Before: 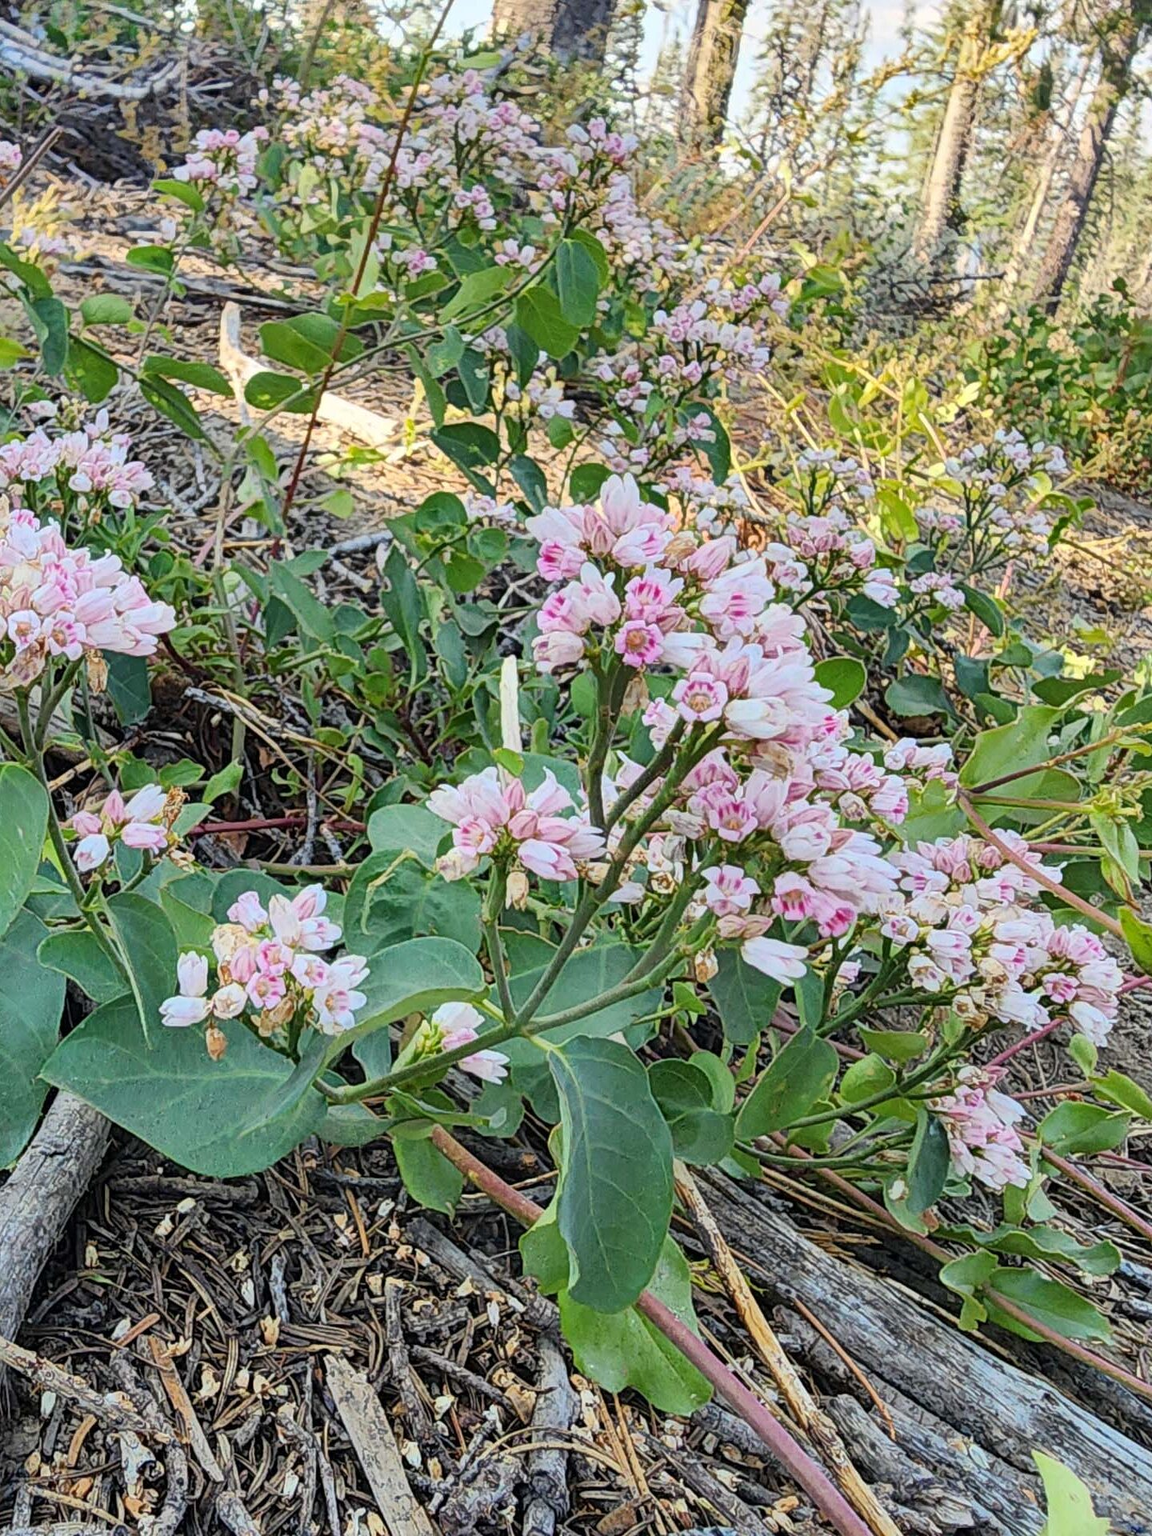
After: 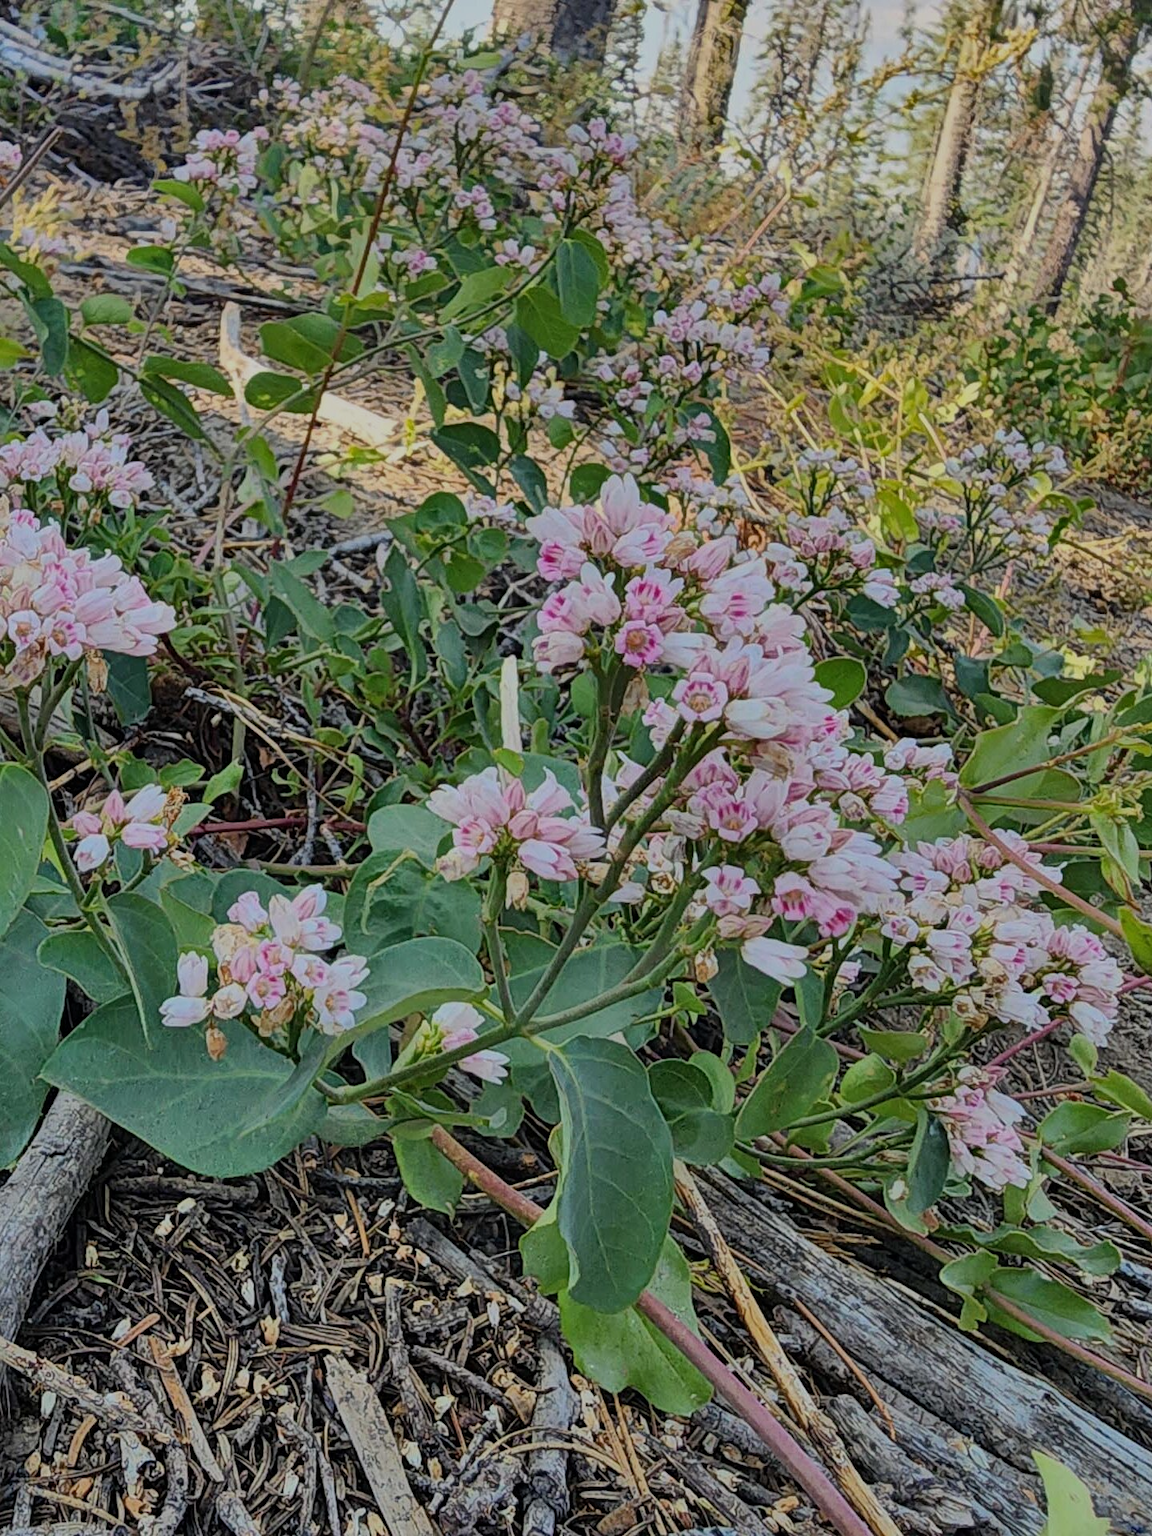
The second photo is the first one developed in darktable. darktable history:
exposure: black level correction 0, exposure -0.774 EV, compensate highlight preservation false
shadows and highlights: highlights color adjustment 41.33%, soften with gaussian
